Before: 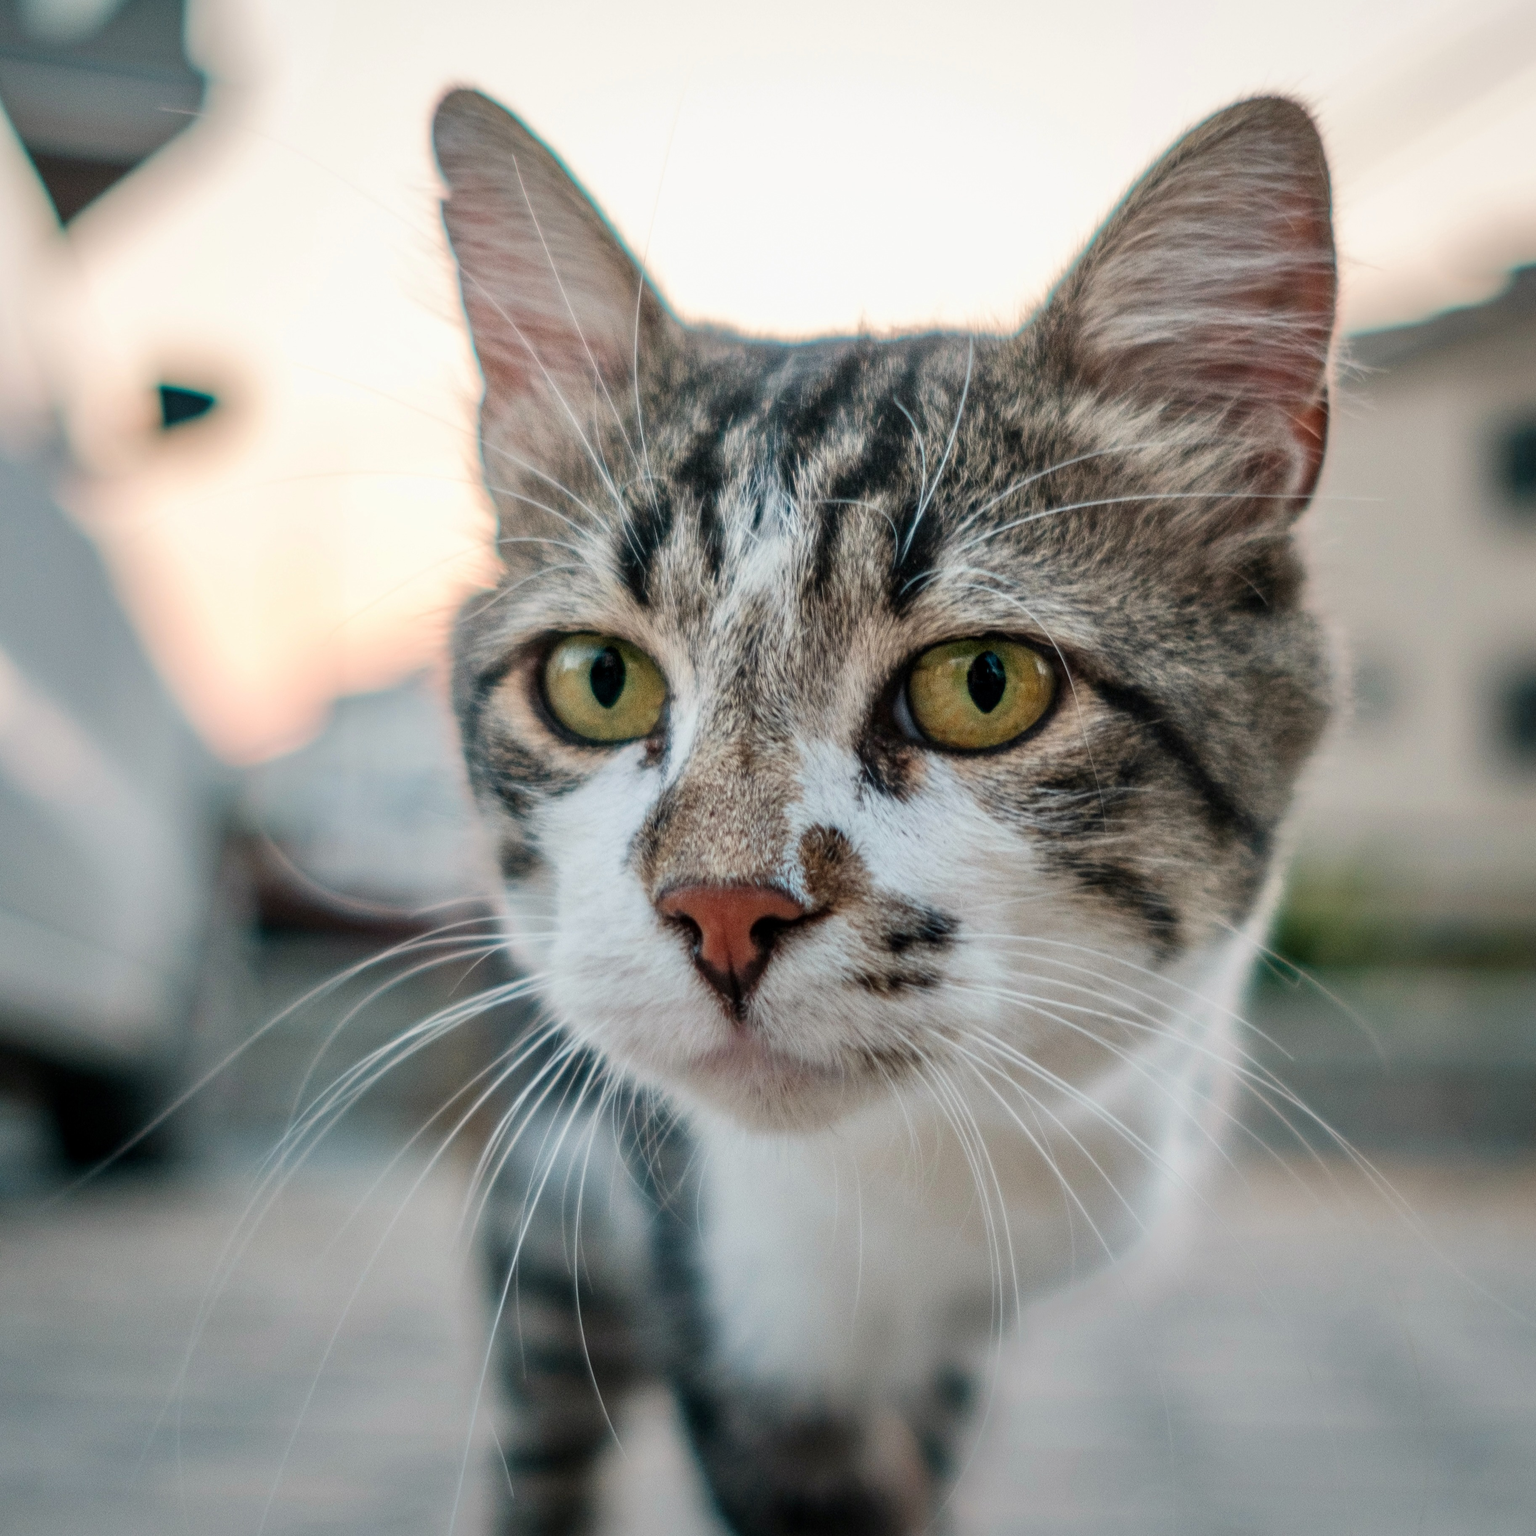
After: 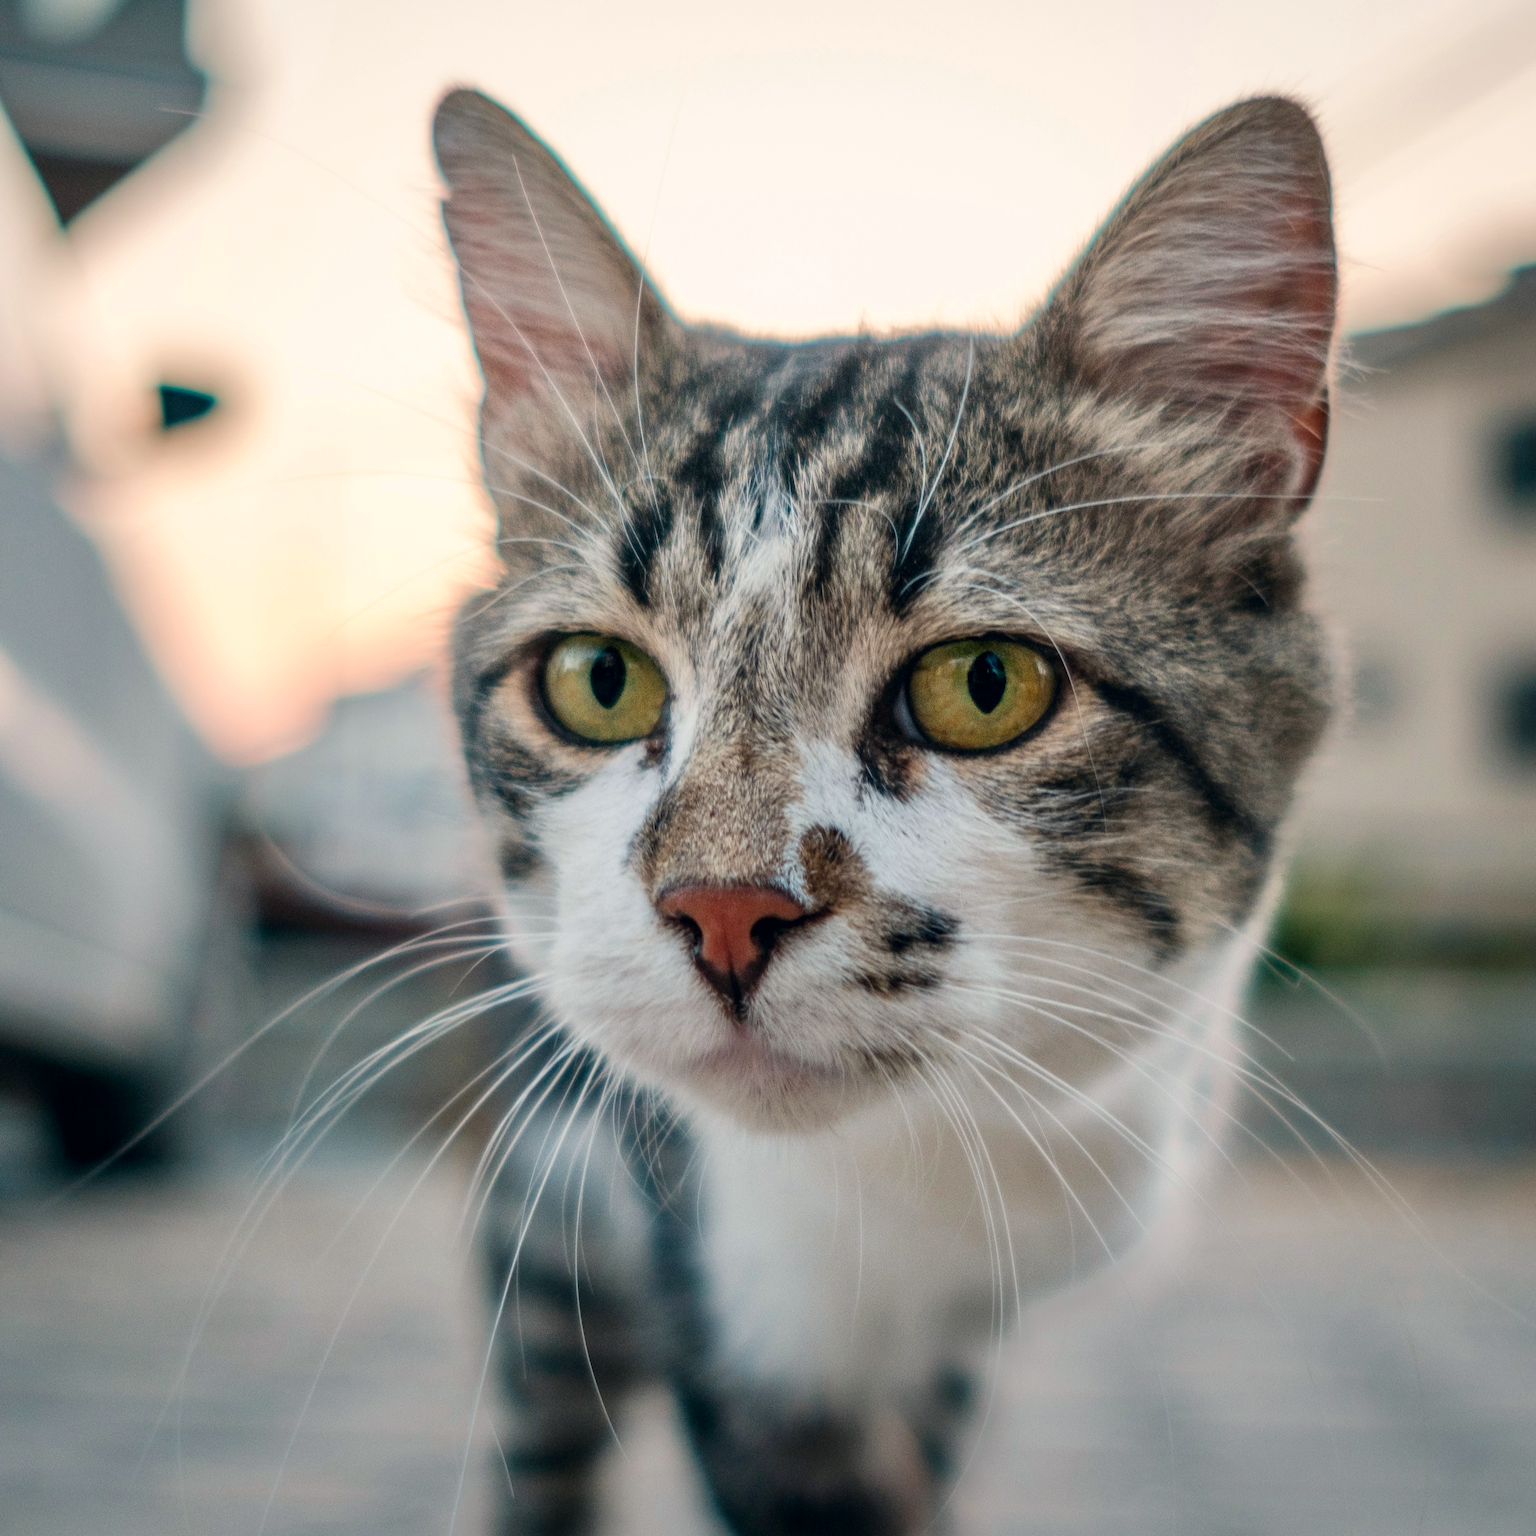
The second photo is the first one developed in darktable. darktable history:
contrast brightness saturation: brightness -0.02, saturation 0.35
color correction: highlights a* 2.75, highlights b* 5, shadows a* -2.04, shadows b* -4.84, saturation 0.8
